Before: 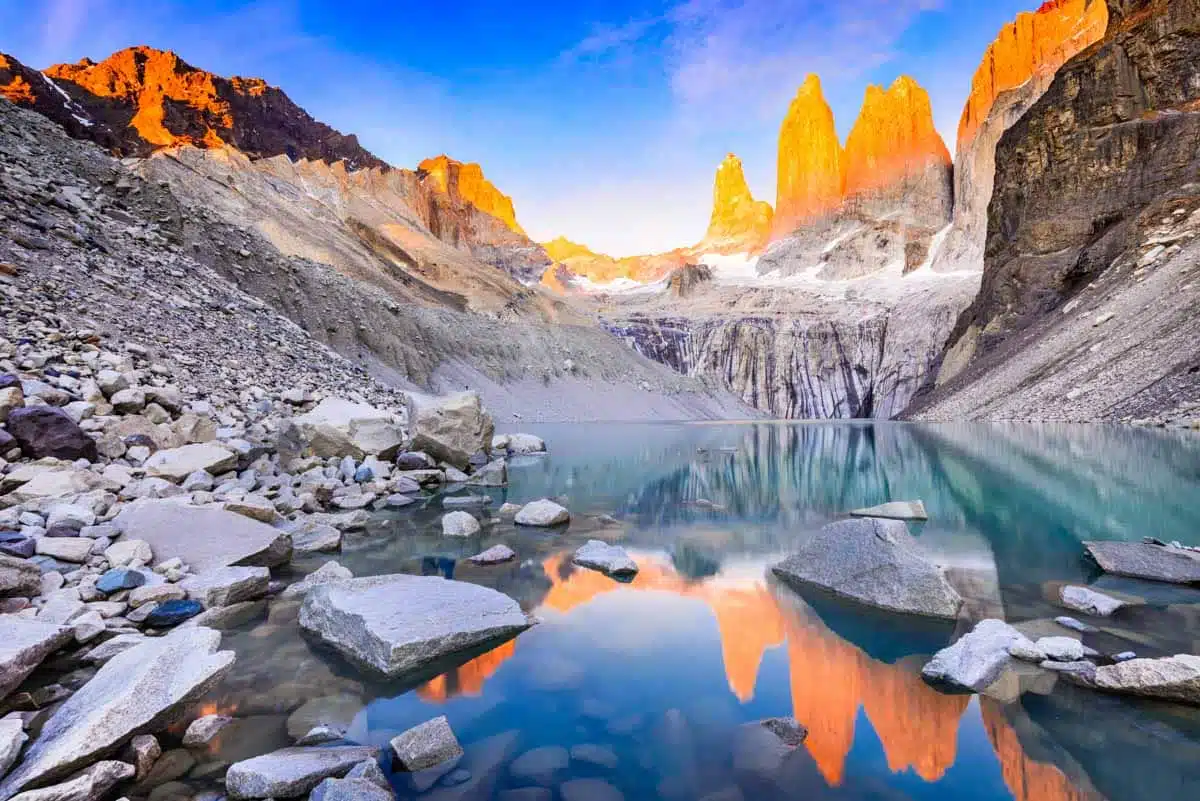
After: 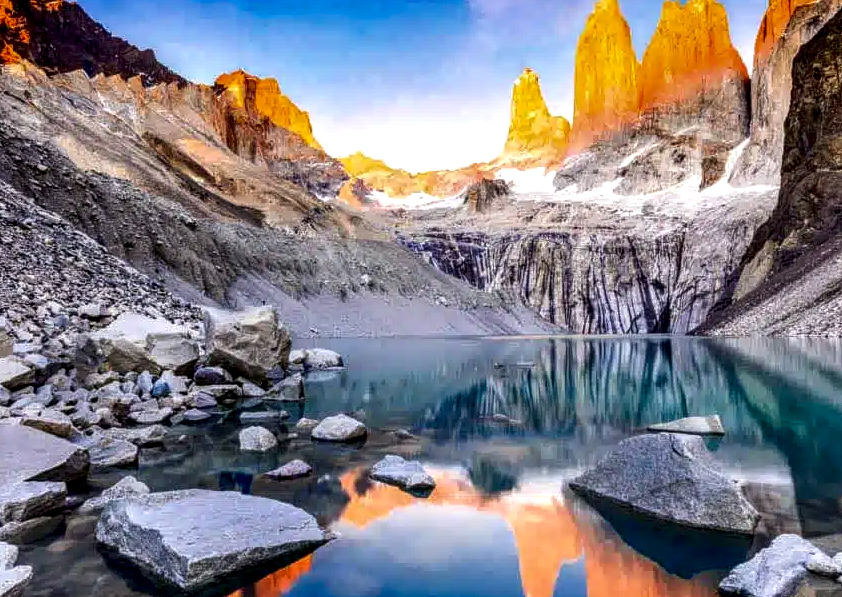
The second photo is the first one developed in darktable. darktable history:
crop and rotate: left 16.962%, top 10.703%, right 12.851%, bottom 14.737%
local contrast: detail 160%
contrast brightness saturation: brightness -0.199, saturation 0.082
